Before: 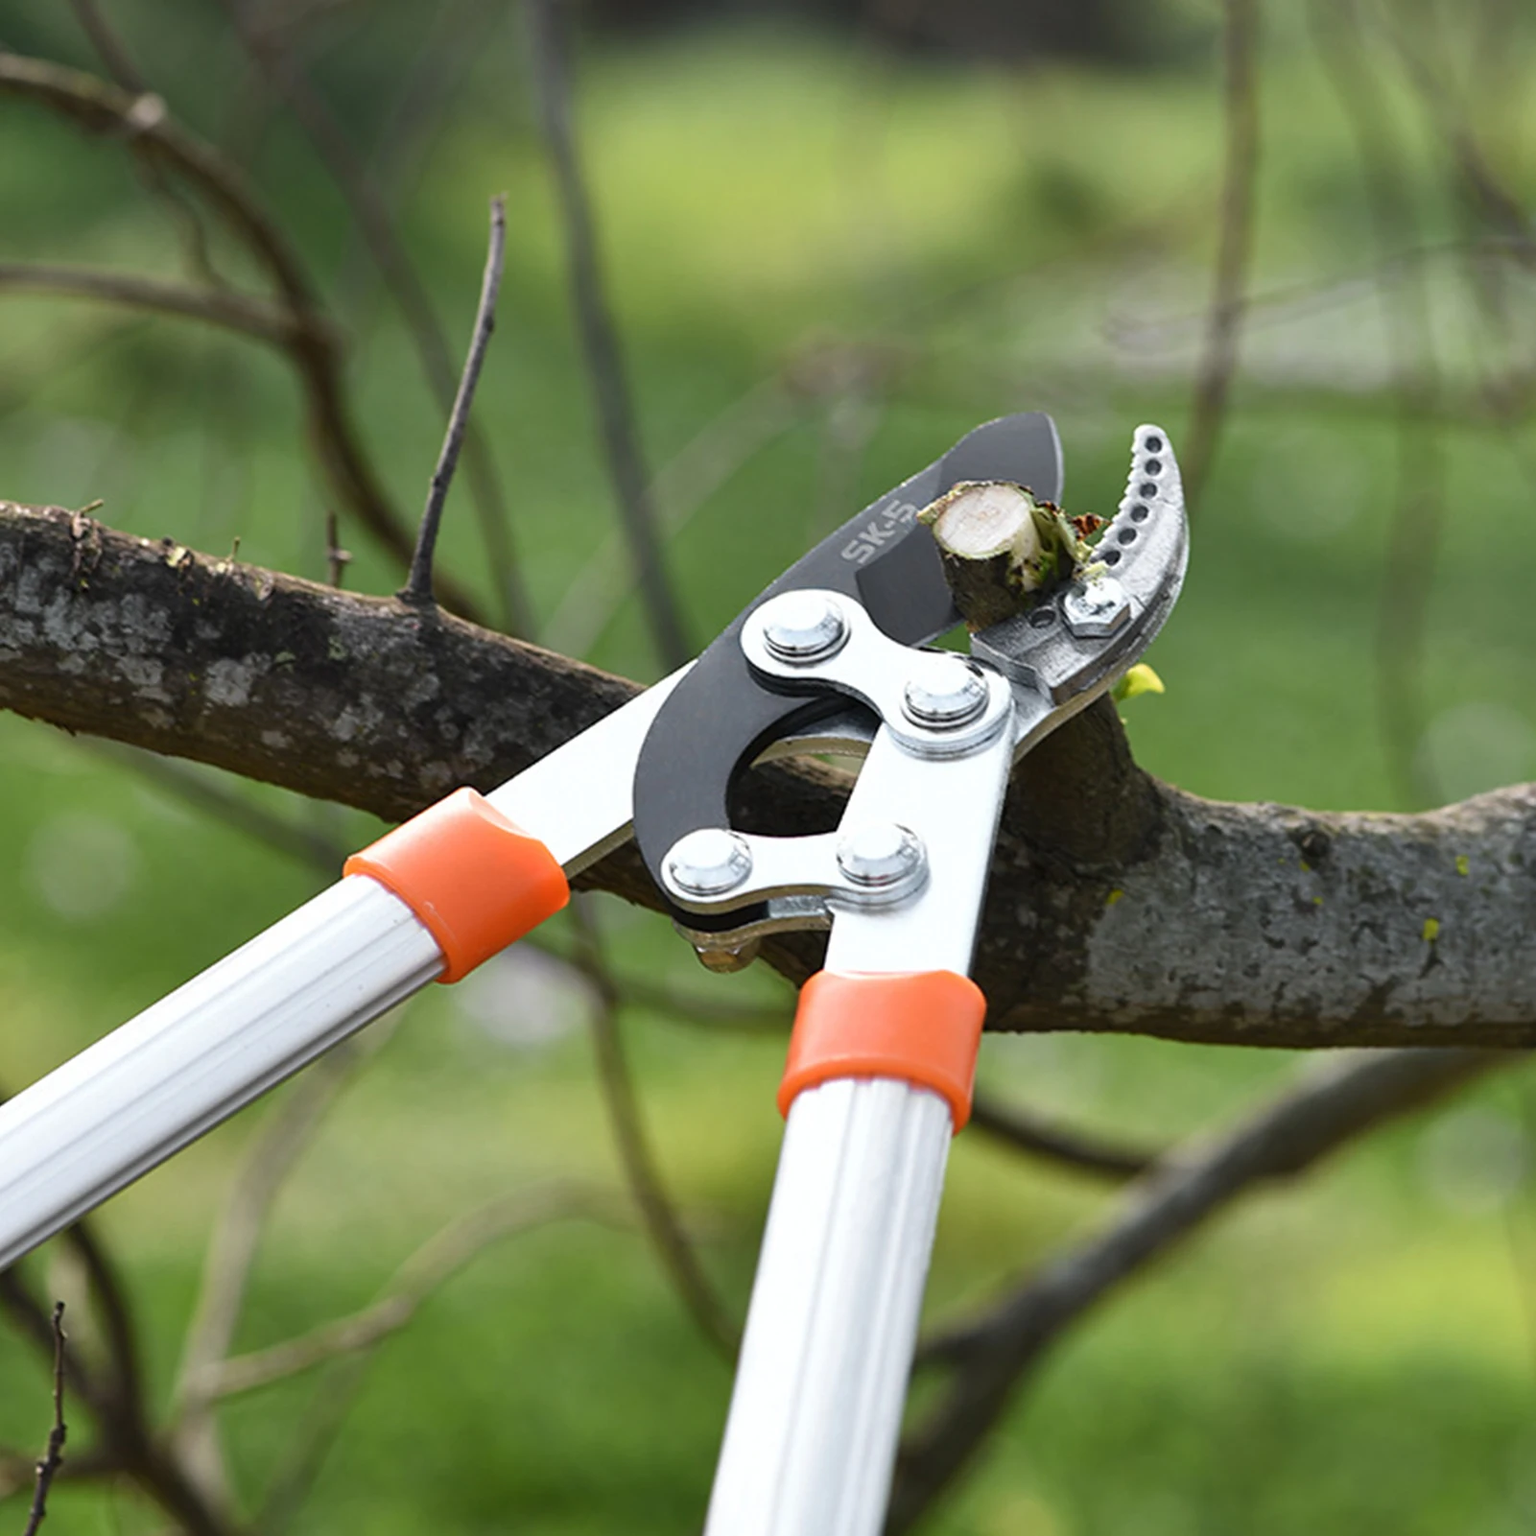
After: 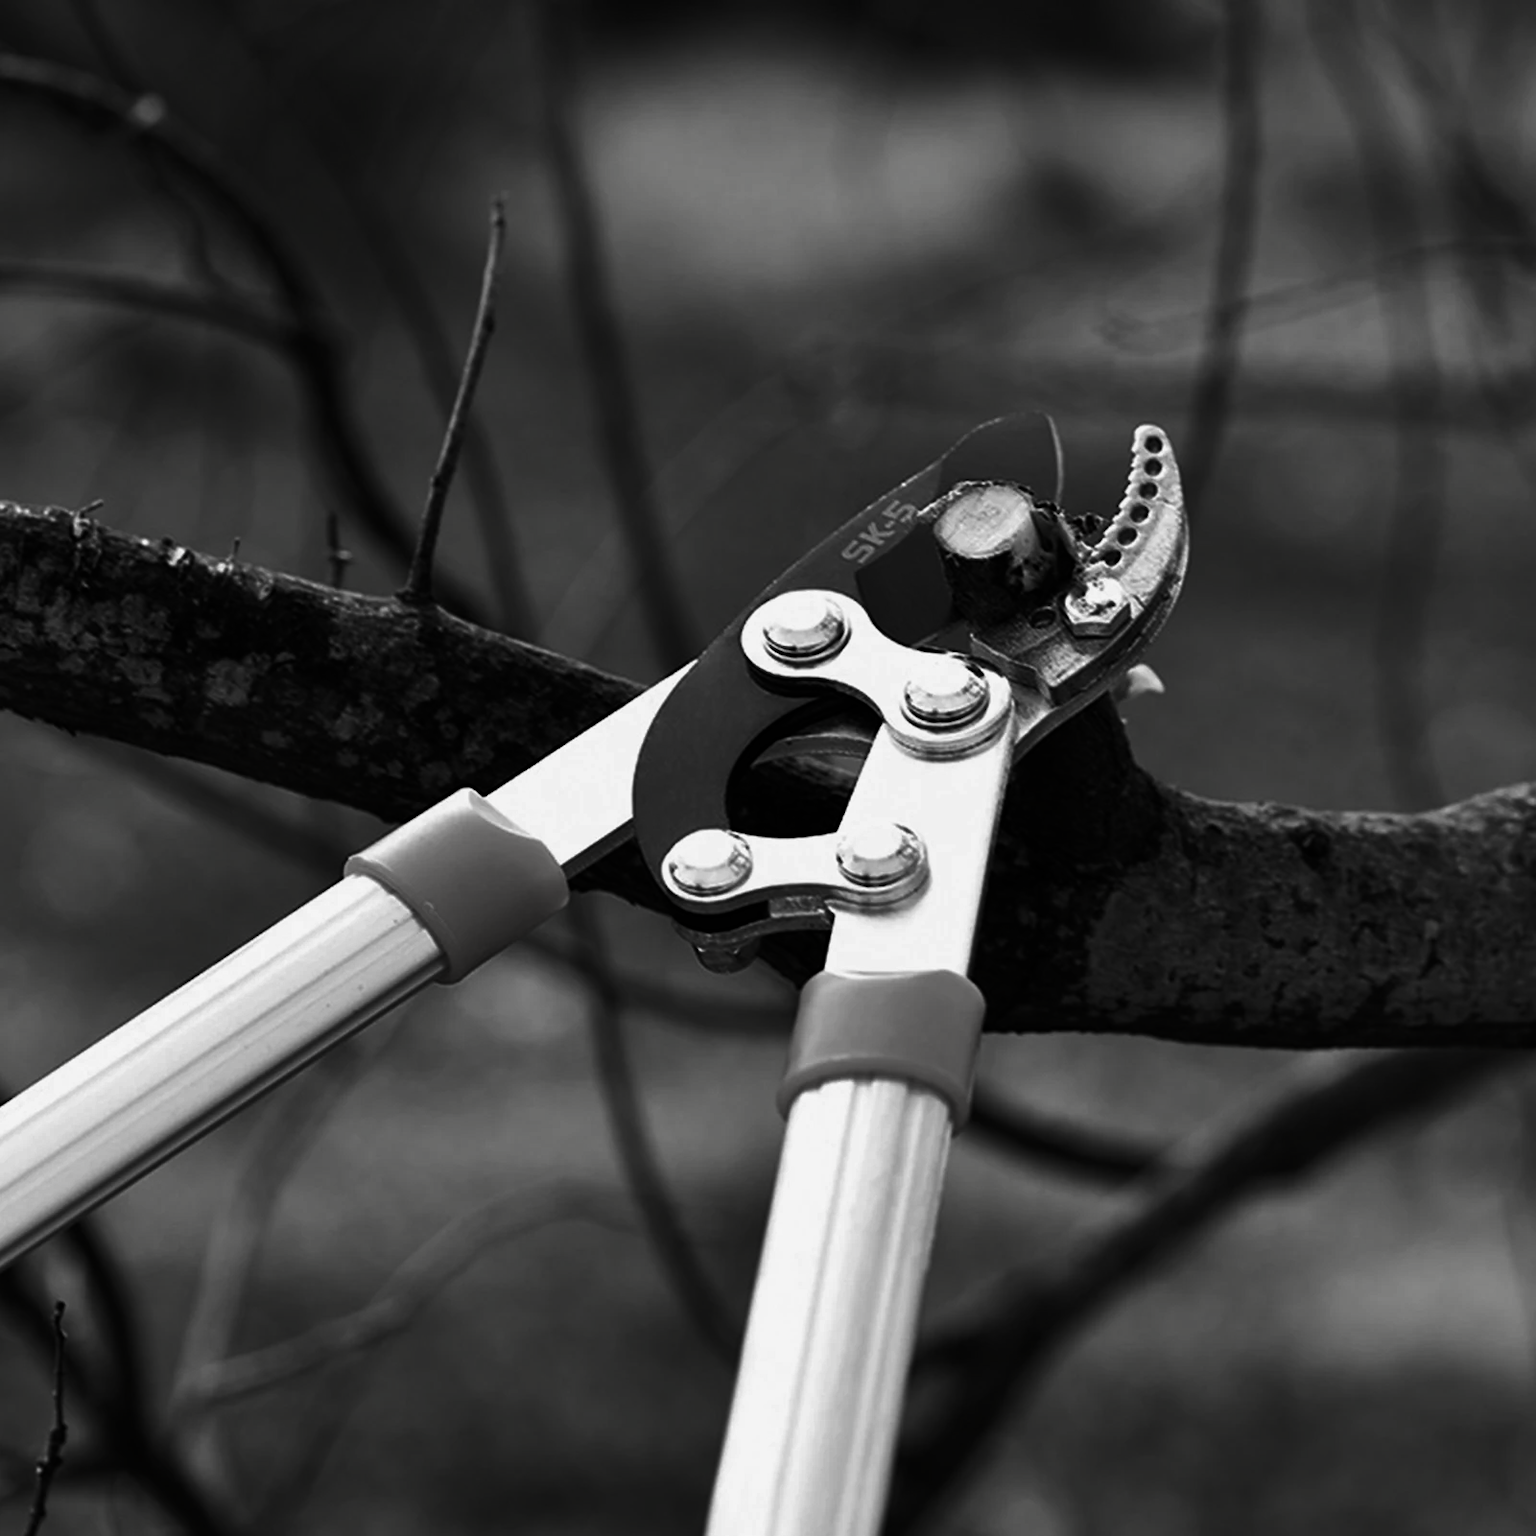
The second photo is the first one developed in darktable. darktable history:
contrast brightness saturation: contrast -0.033, brightness -0.61, saturation -0.991
